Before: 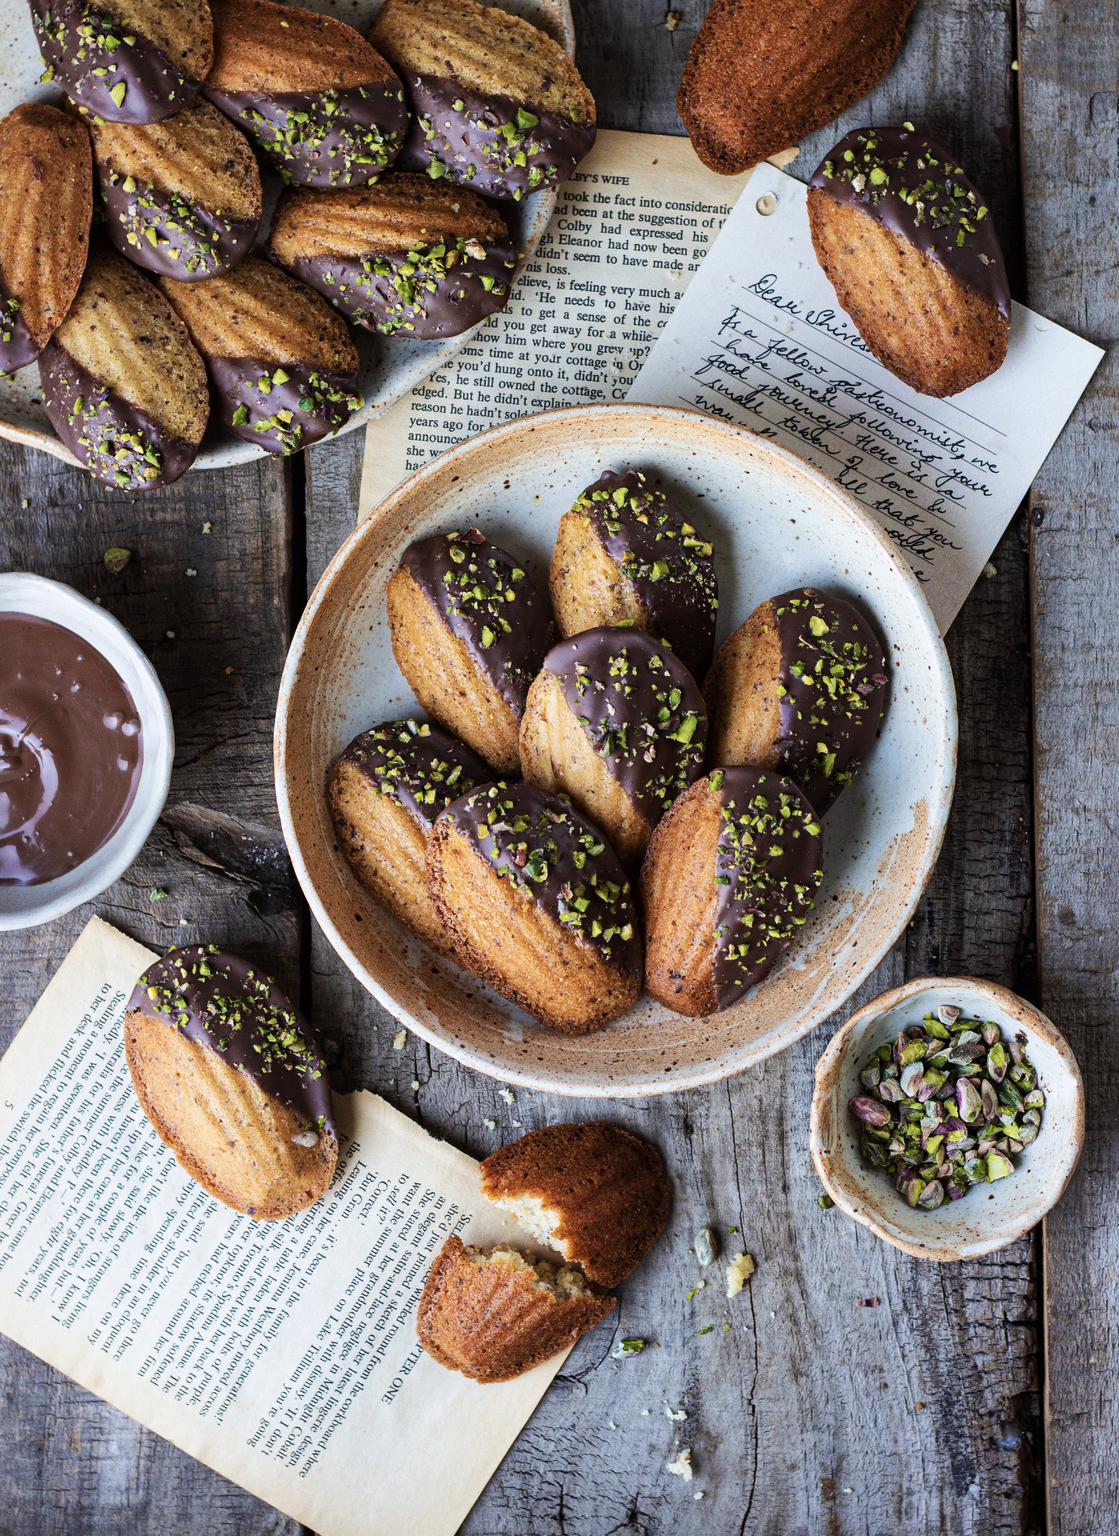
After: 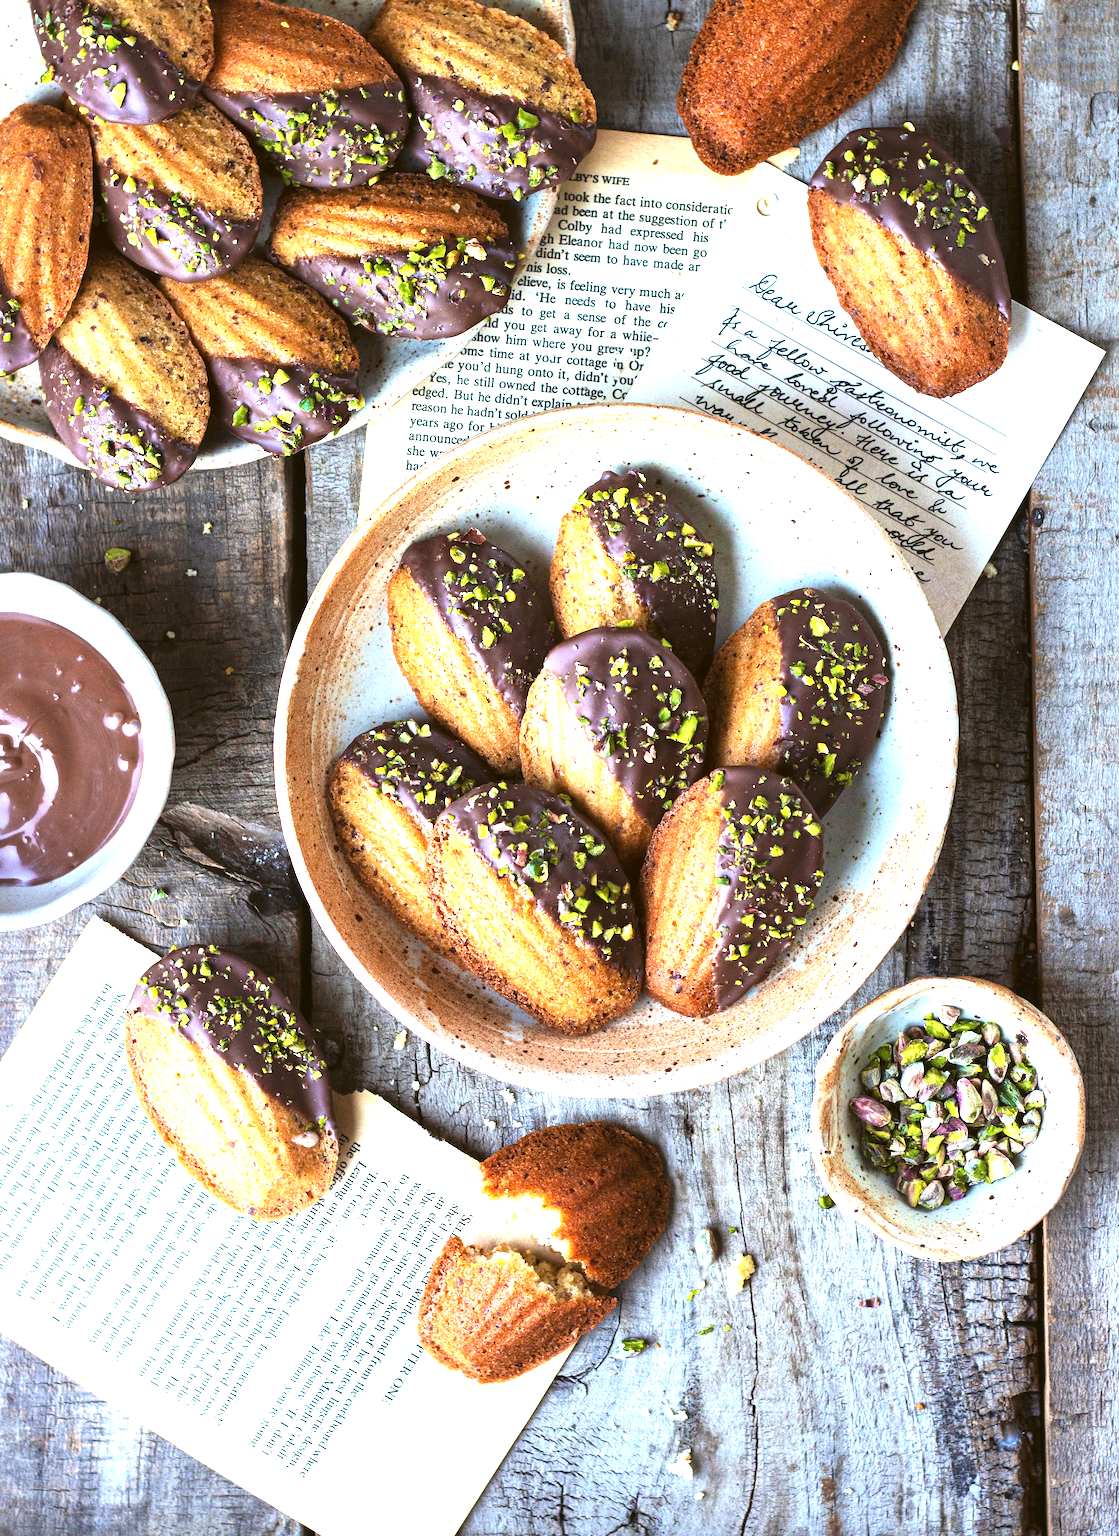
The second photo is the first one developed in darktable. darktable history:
color balance: lift [1.004, 1.002, 1.002, 0.998], gamma [1, 1.007, 1.002, 0.993], gain [1, 0.977, 1.013, 1.023], contrast -3.64%
exposure: black level correction 0, exposure 1.45 EV, compensate exposure bias true, compensate highlight preservation false
